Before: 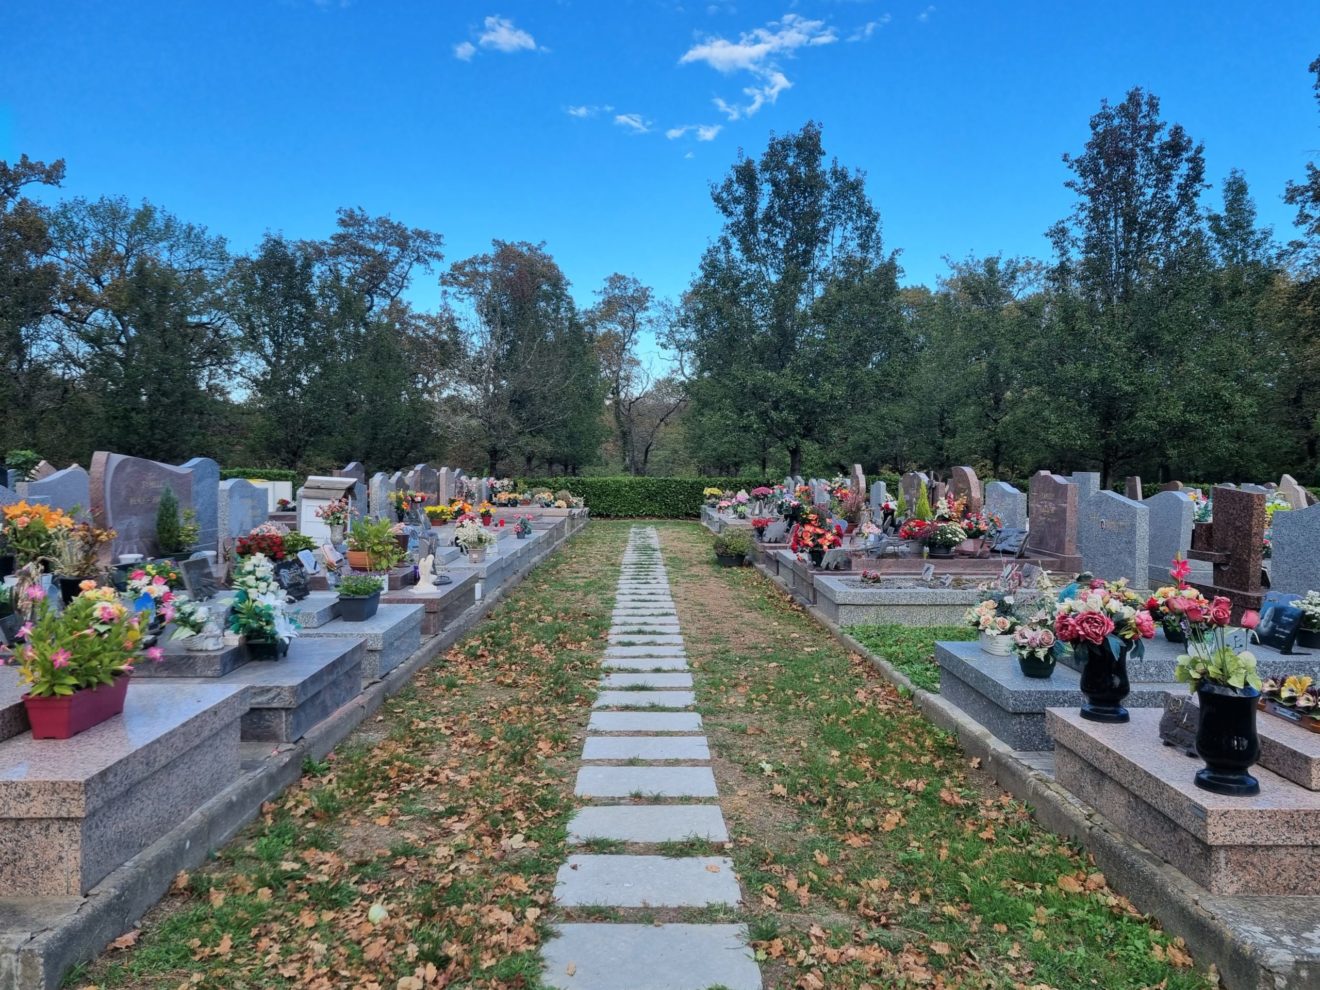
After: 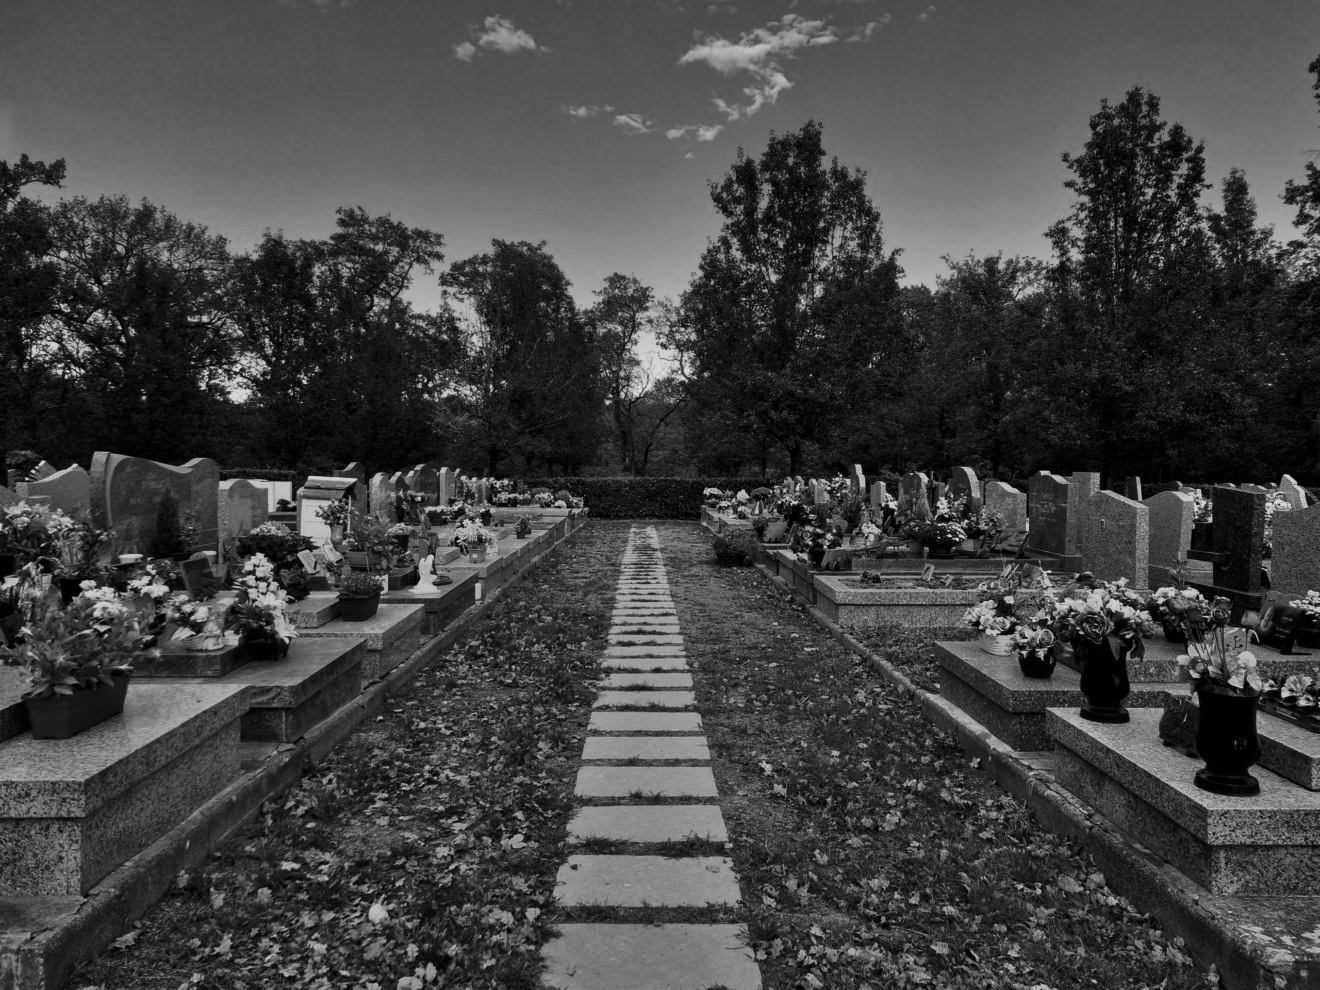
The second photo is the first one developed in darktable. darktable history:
contrast brightness saturation: contrast -0.029, brightness -0.609, saturation -0.986
shadows and highlights: soften with gaussian
color correction: highlights a* -0.177, highlights b* -0.076
